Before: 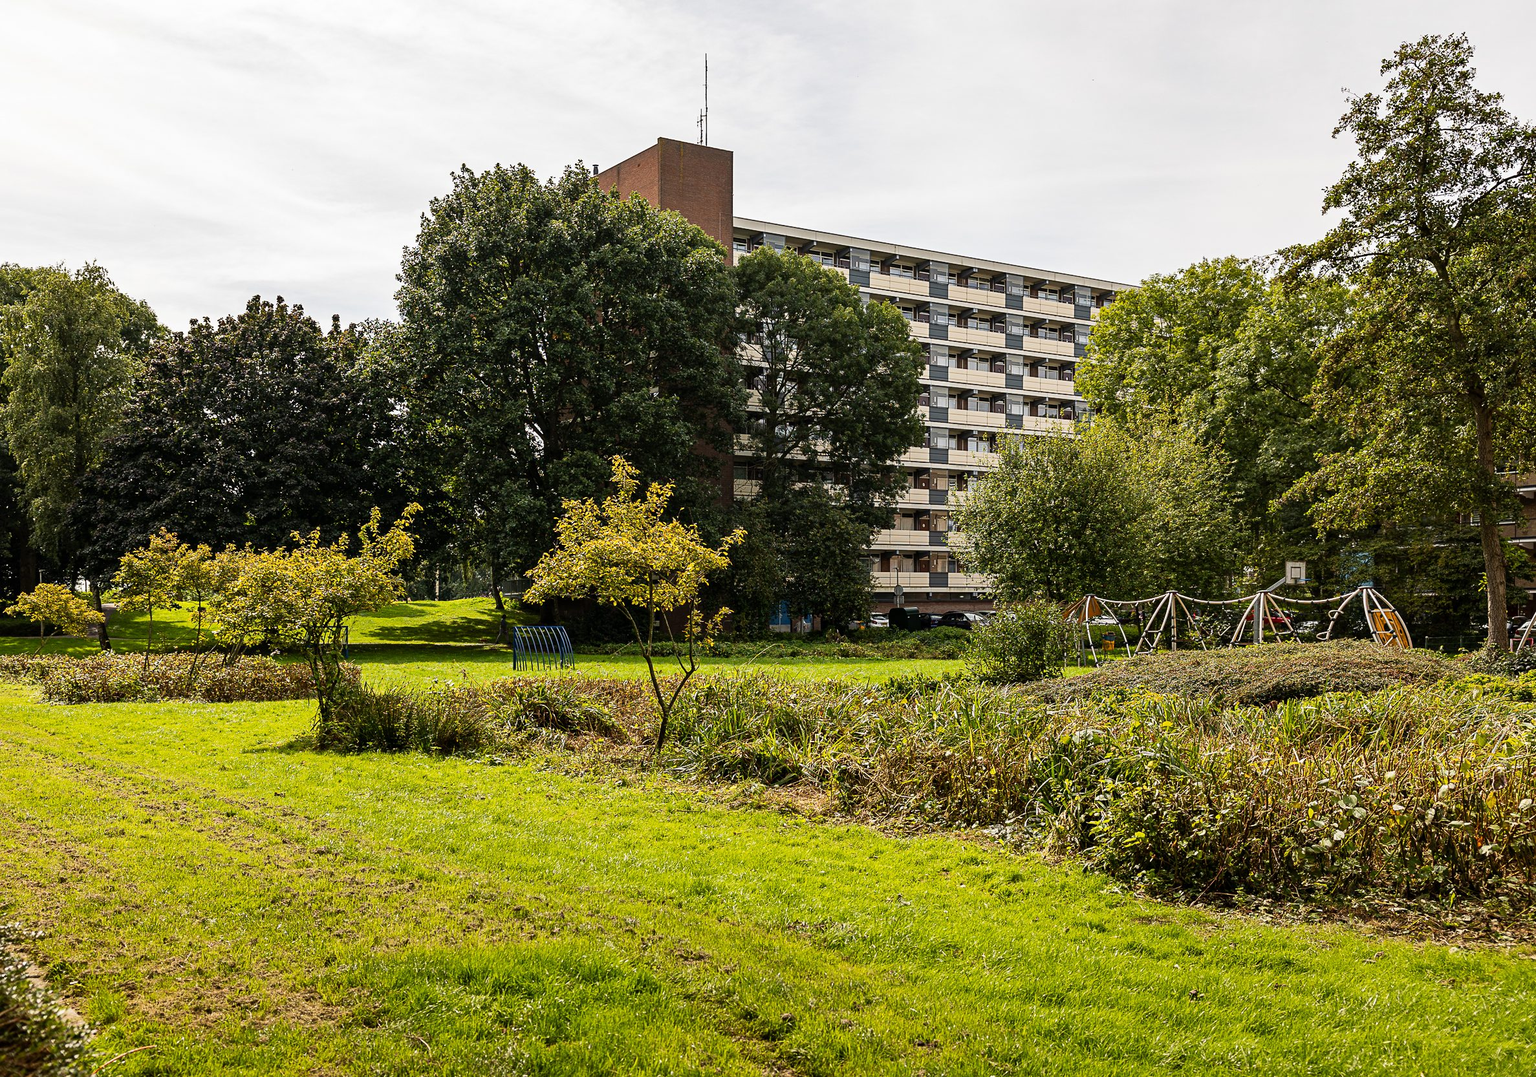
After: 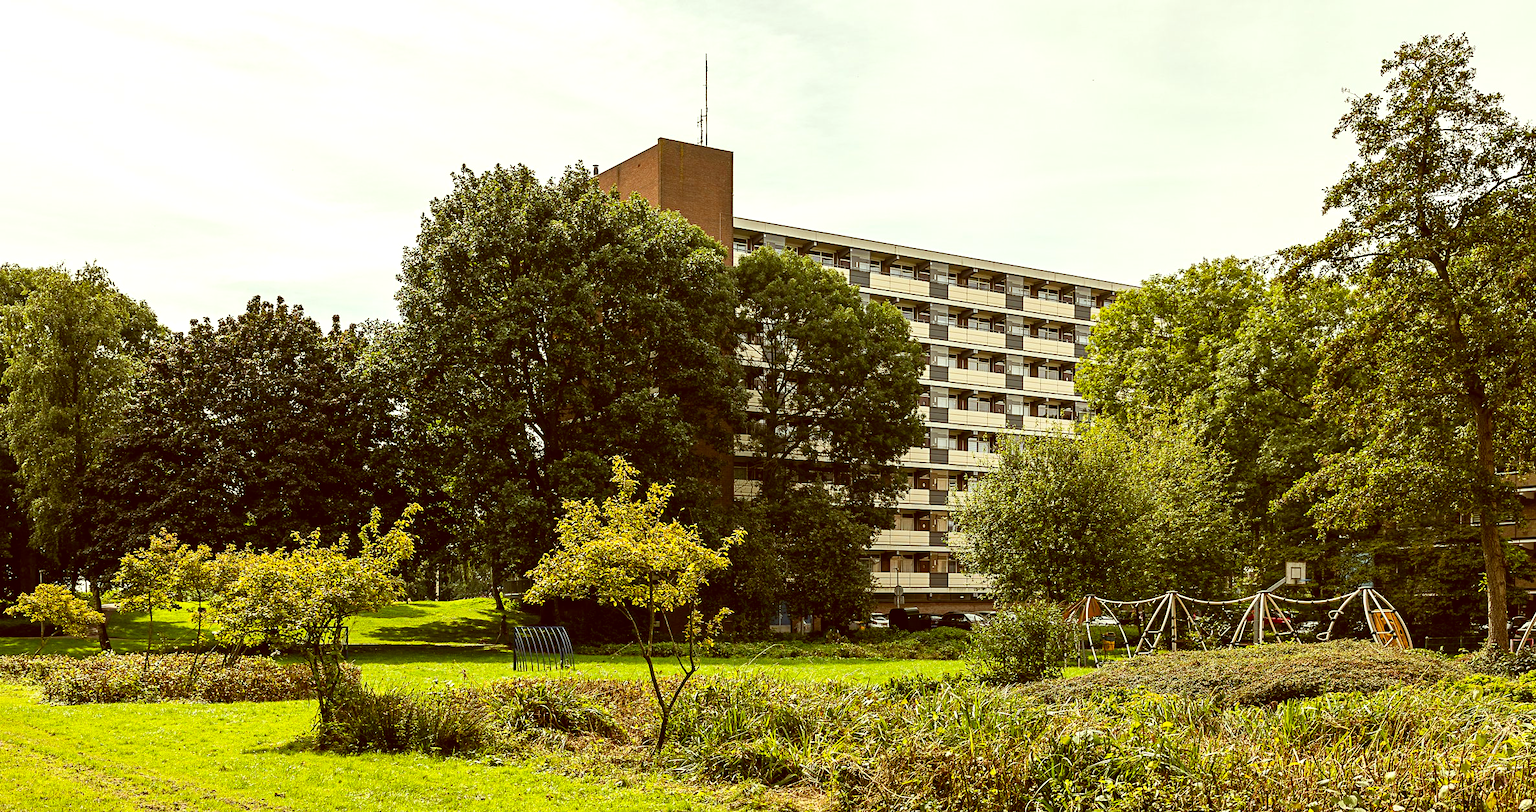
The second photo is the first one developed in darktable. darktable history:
crop: bottom 24.558%
color correction: highlights a* -6.23, highlights b* 9.34, shadows a* 10.04, shadows b* 23.59
exposure: black level correction 0, exposure 0.301 EV, compensate exposure bias true, compensate highlight preservation false
